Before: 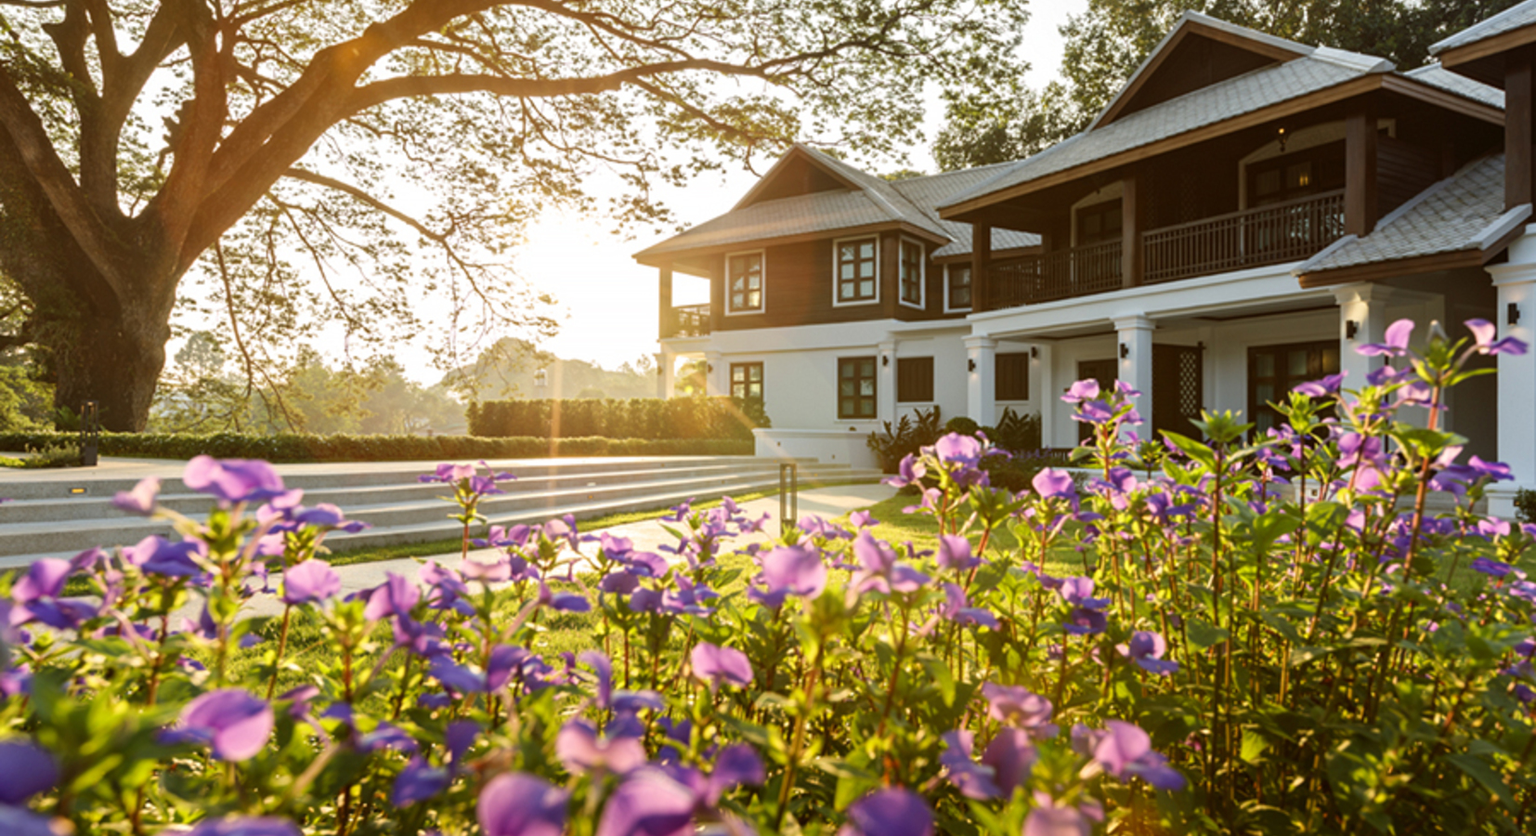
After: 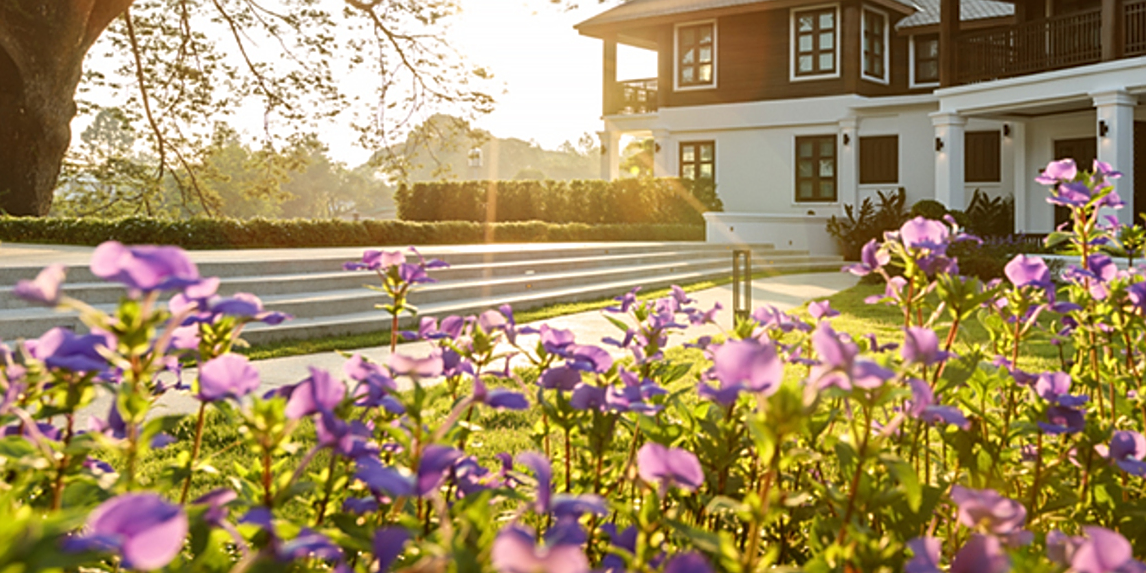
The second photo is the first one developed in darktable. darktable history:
crop: left 6.488%, top 27.668%, right 24.183%, bottom 8.656%
sharpen: on, module defaults
